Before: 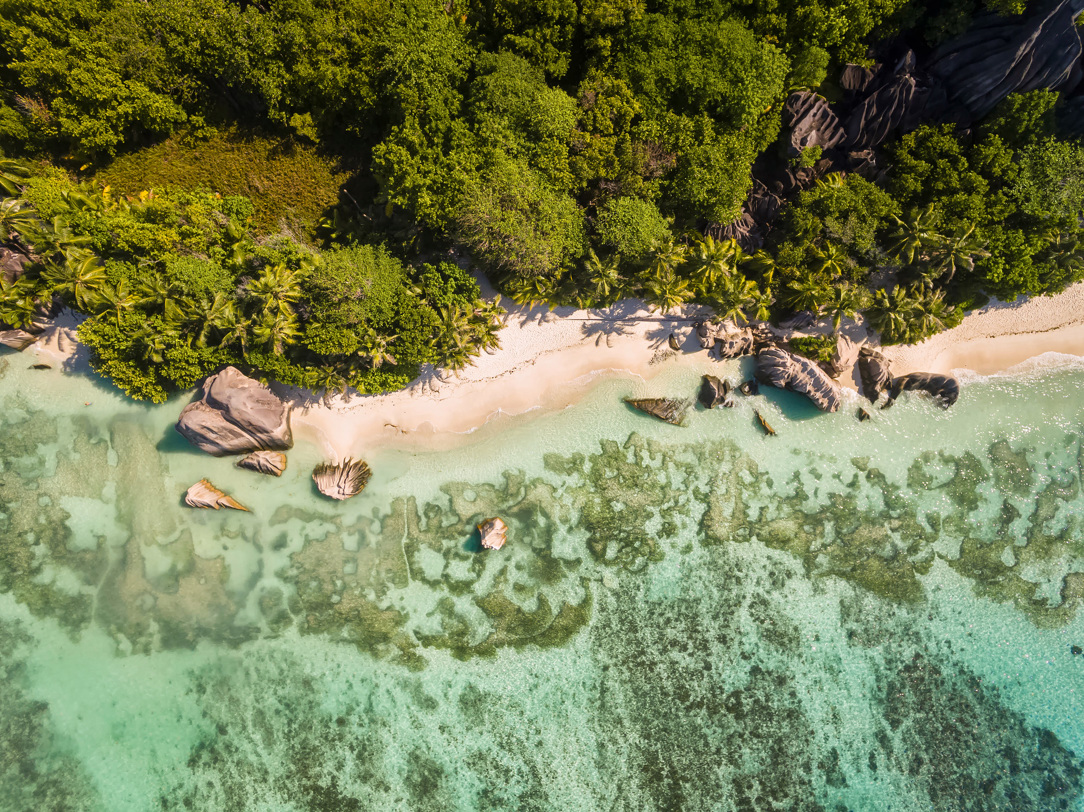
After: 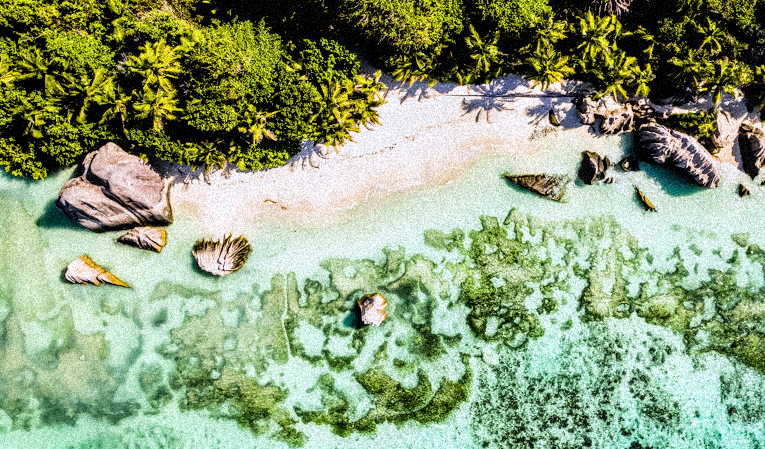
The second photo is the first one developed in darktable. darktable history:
crop: left 11.123%, top 27.61%, right 18.3%, bottom 17.034%
local contrast: detail 150%
tone equalizer: -8 EV -0.75 EV, -7 EV -0.7 EV, -6 EV -0.6 EV, -5 EV -0.4 EV, -3 EV 0.4 EV, -2 EV 0.6 EV, -1 EV 0.7 EV, +0 EV 0.75 EV, edges refinement/feathering 500, mask exposure compensation -1.57 EV, preserve details no
filmic rgb: black relative exposure -5 EV, hardness 2.88, contrast 1.4, highlights saturation mix -30%
grain: coarseness 46.9 ISO, strength 50.21%, mid-tones bias 0%
white balance: red 0.931, blue 1.11
color balance rgb: linear chroma grading › global chroma 15%, perceptual saturation grading › global saturation 30%
